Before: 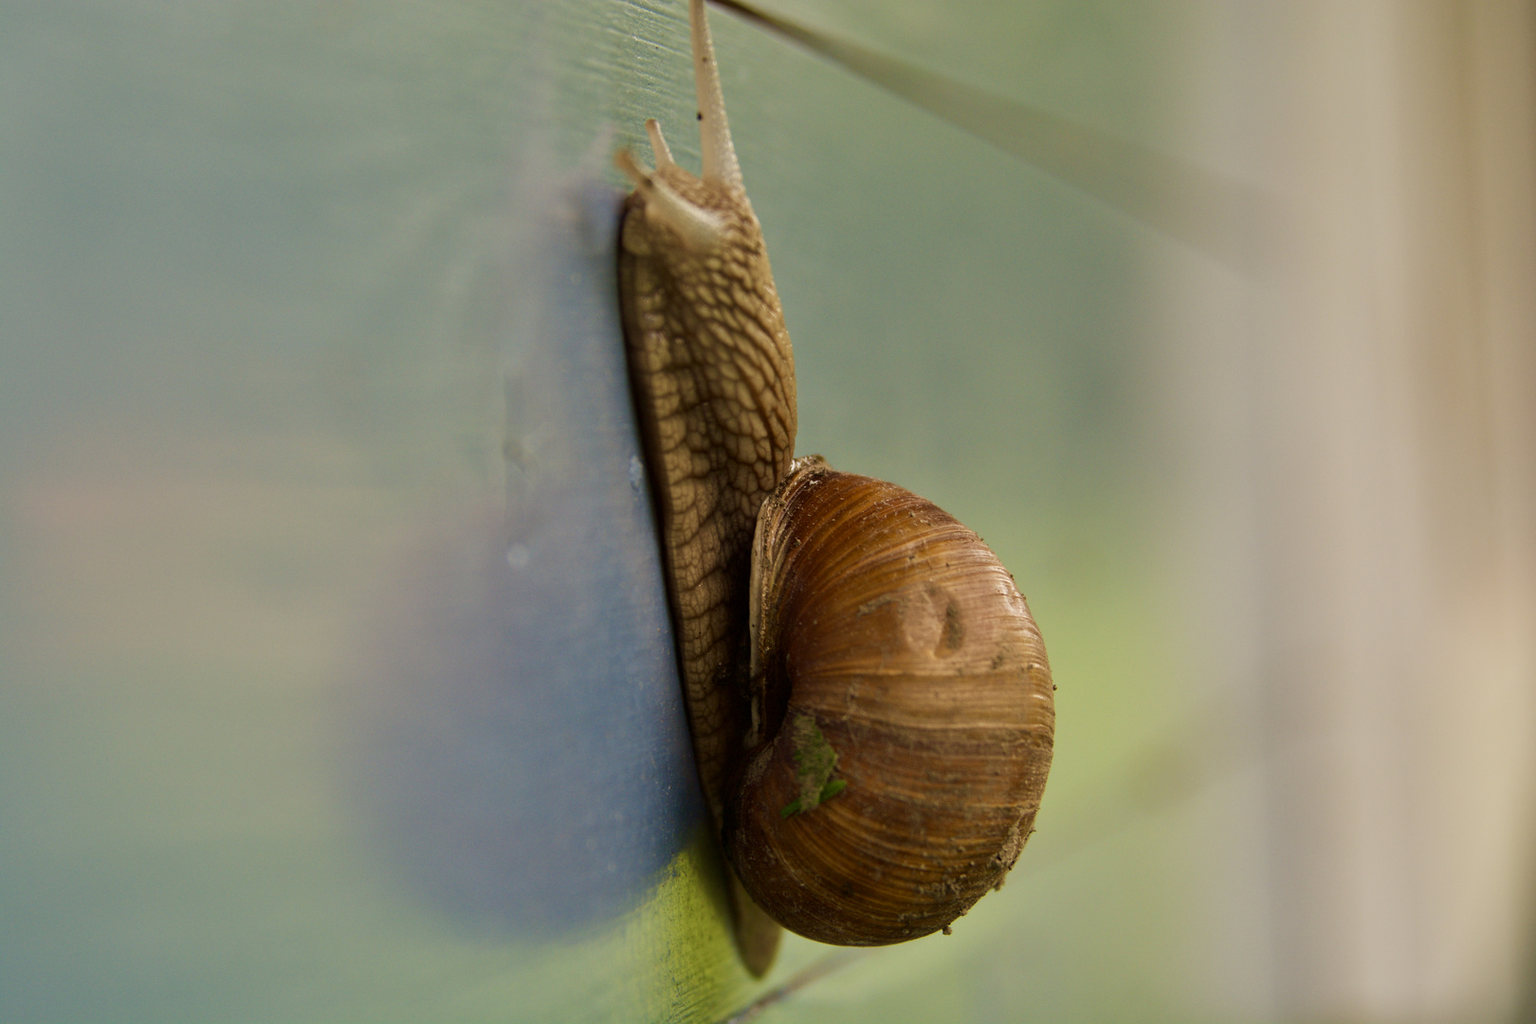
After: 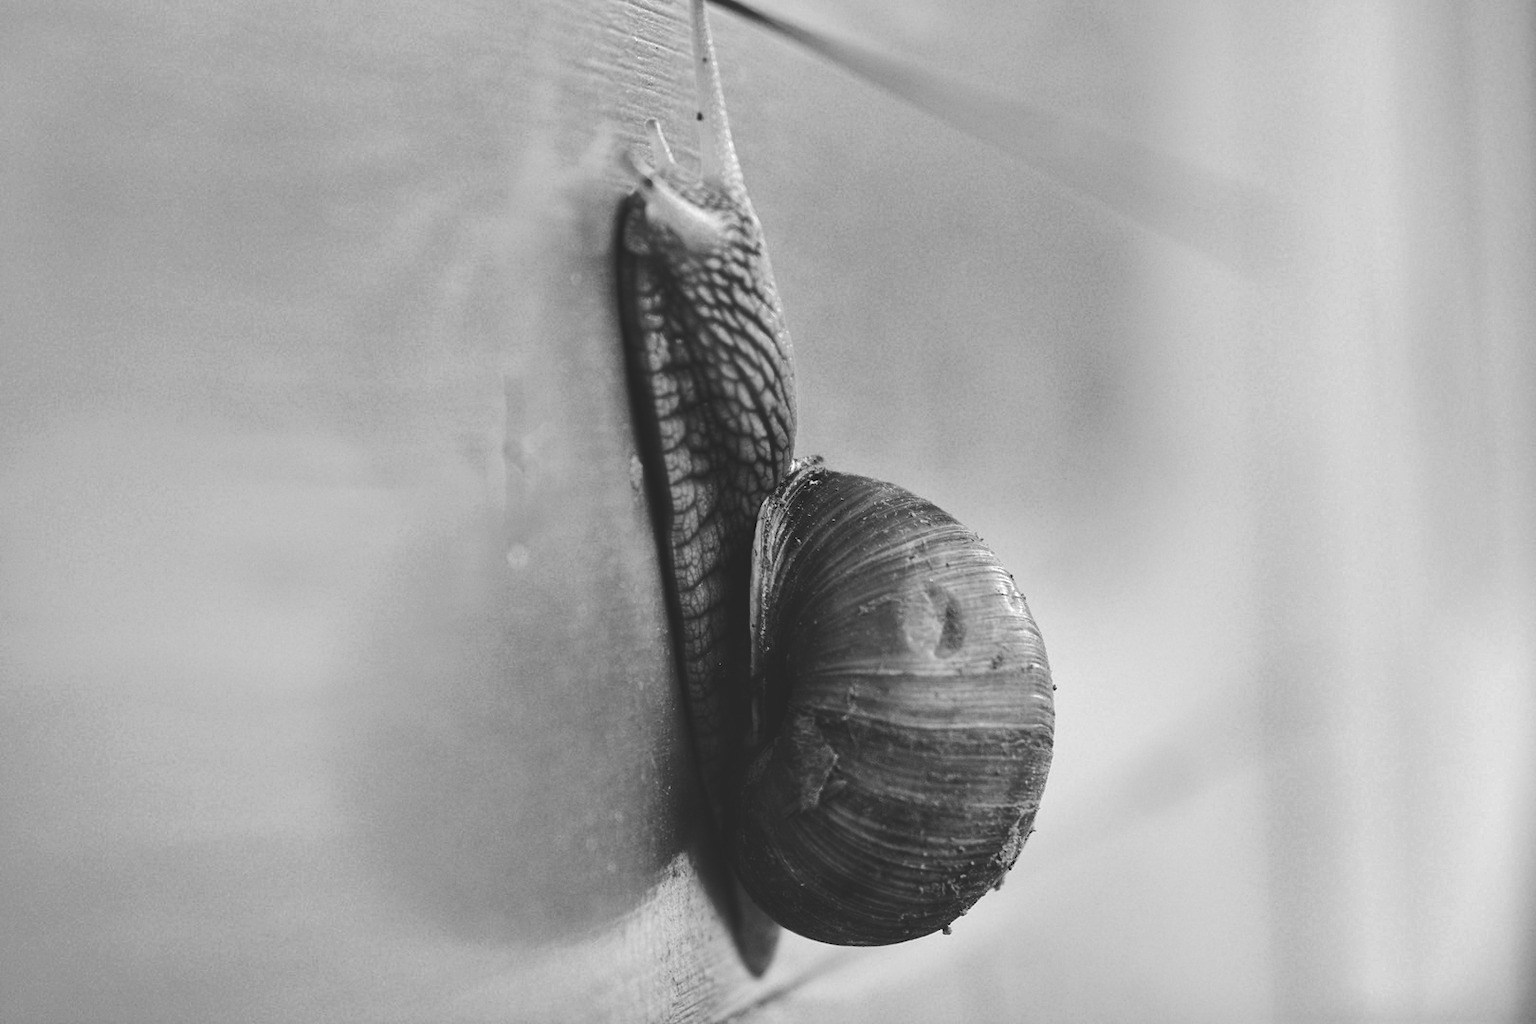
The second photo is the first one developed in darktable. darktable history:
base curve: curves: ch0 [(0, 0.024) (0.055, 0.065) (0.121, 0.166) (0.236, 0.319) (0.693, 0.726) (1, 1)], preserve colors none
local contrast: mode bilateral grid, contrast 21, coarseness 49, detail 139%, midtone range 0.2
color zones: curves: ch0 [(0.002, 0.593) (0.143, 0.417) (0.285, 0.541) (0.455, 0.289) (0.608, 0.327) (0.727, 0.283) (0.869, 0.571) (1, 0.603)]; ch1 [(0, 0) (0.143, 0) (0.286, 0) (0.429, 0) (0.571, 0) (0.714, 0) (0.857, 0)]
tone equalizer: -8 EV -0.418 EV, -7 EV -0.406 EV, -6 EV -0.321 EV, -5 EV -0.25 EV, -3 EV 0.208 EV, -2 EV 0.321 EV, -1 EV 0.392 EV, +0 EV 0.404 EV
